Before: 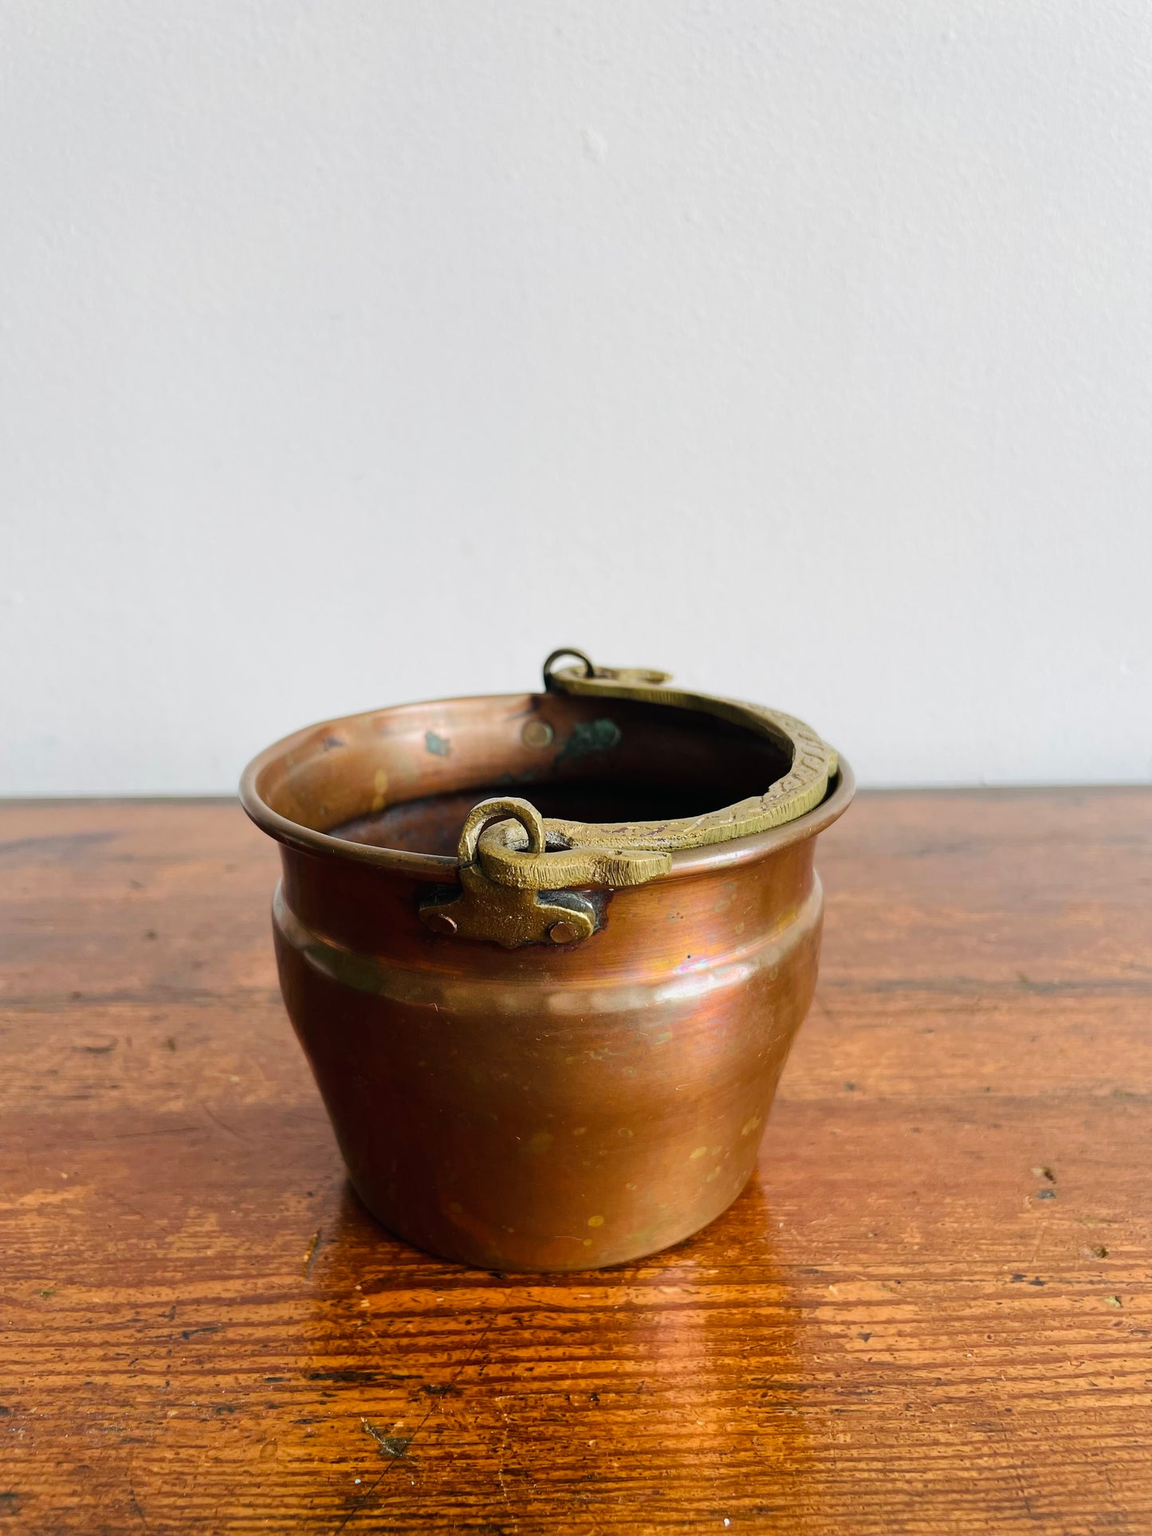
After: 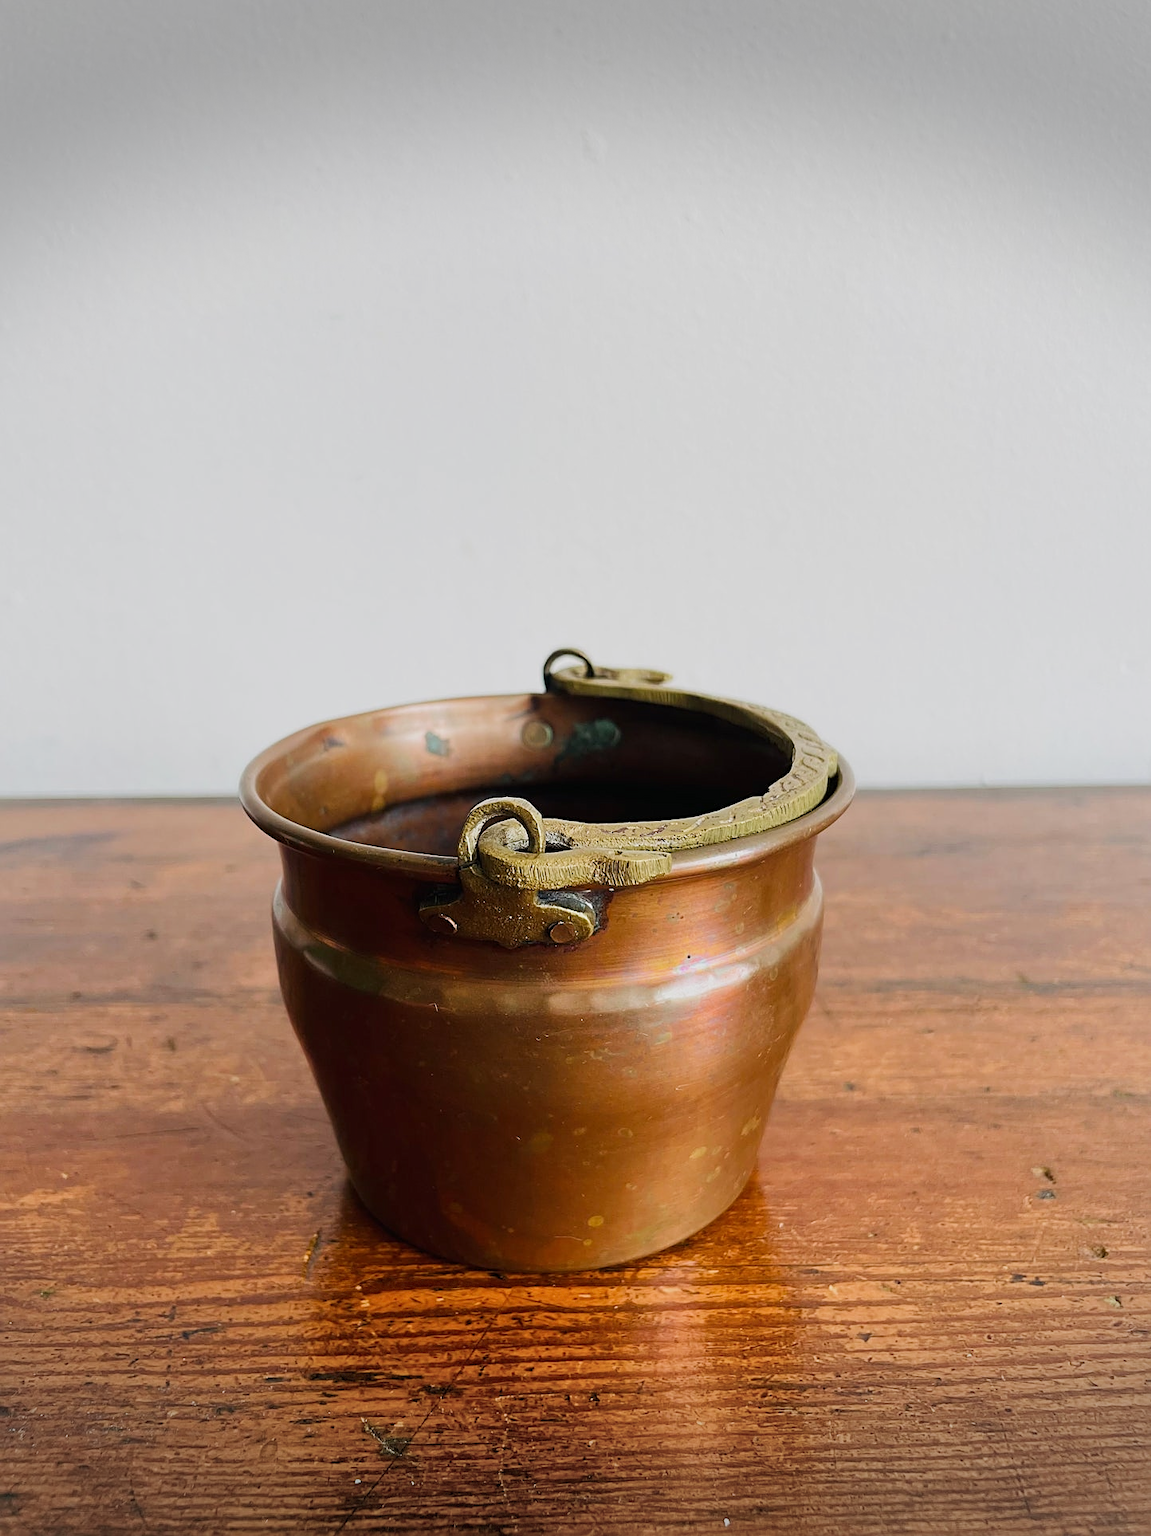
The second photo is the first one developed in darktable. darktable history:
sharpen: on, module defaults
vignetting: fall-off start 100%, brightness -0.406, saturation -0.3, width/height ratio 1.324, dithering 8-bit output, unbound false
sigmoid: contrast 1.22, skew 0.65
